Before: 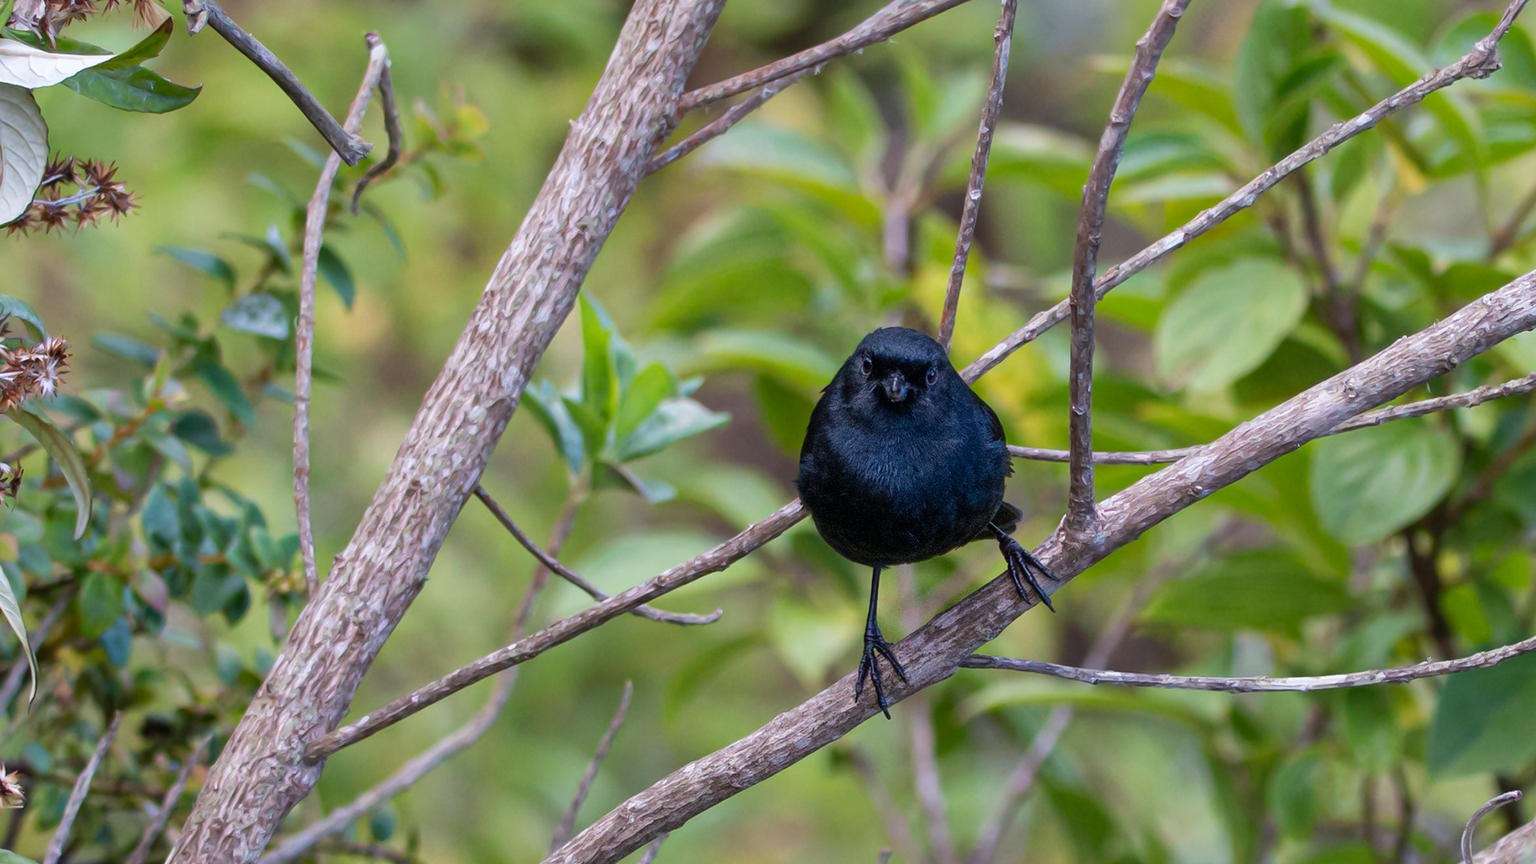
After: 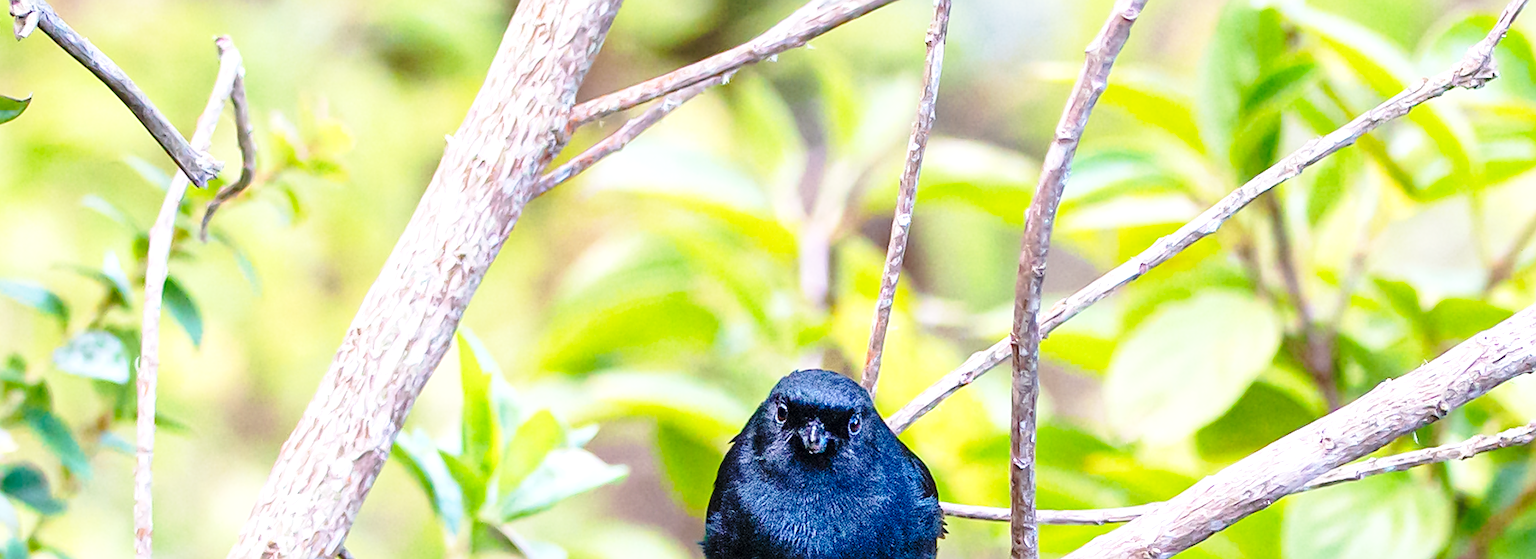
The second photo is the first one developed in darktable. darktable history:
crop and rotate: left 11.383%, bottom 42.528%
sharpen: on, module defaults
base curve: curves: ch0 [(0, 0) (0.028, 0.03) (0.121, 0.232) (0.46, 0.748) (0.859, 0.968) (1, 1)], preserve colors none
exposure: black level correction 0, exposure 1.176 EV, compensate highlight preservation false
color balance rgb: perceptual saturation grading › global saturation 0.014%, global vibrance 20%
